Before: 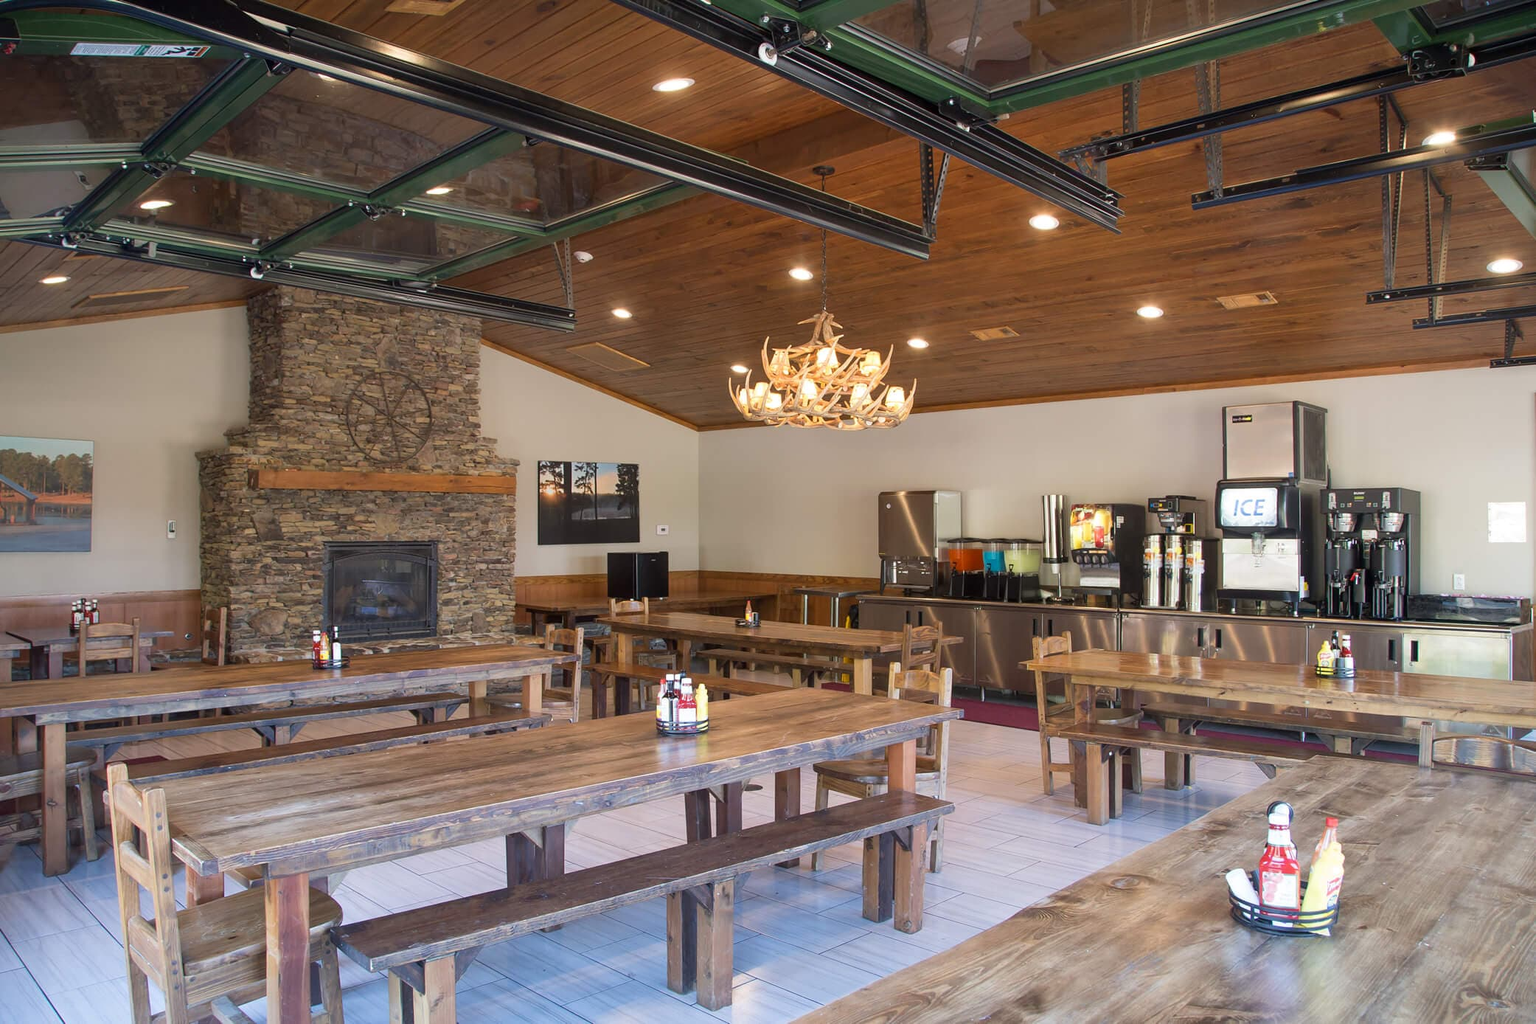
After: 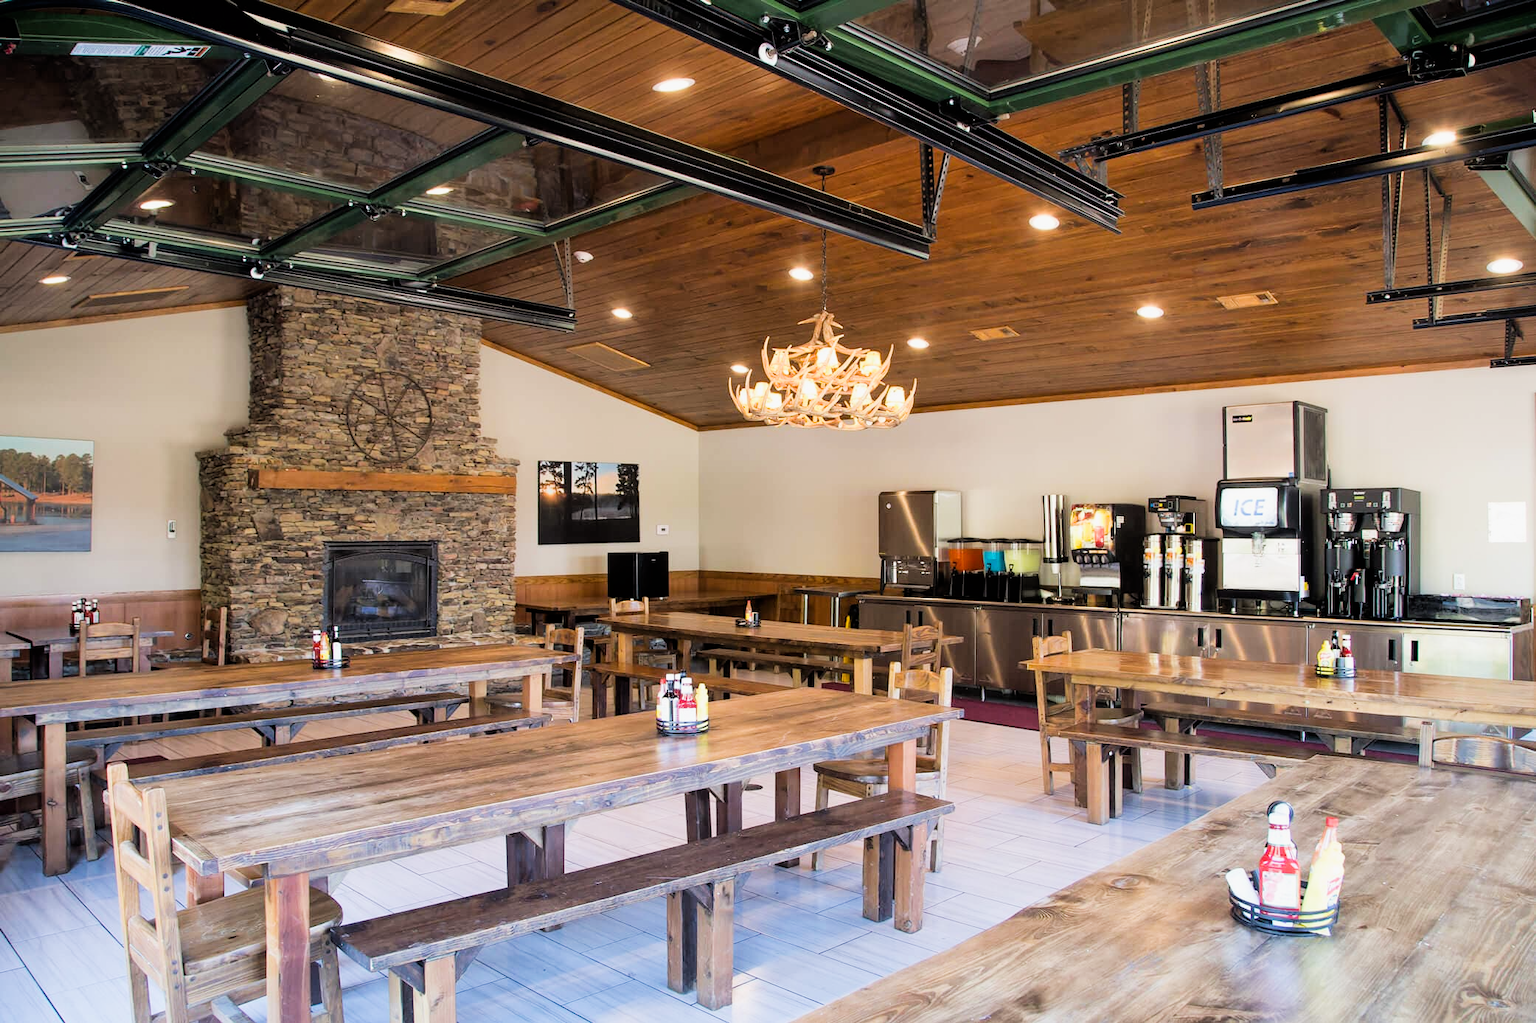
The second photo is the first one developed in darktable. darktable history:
filmic rgb: black relative exposure -5.08 EV, white relative exposure 3.95 EV, hardness 2.89, contrast 1.298, highlights saturation mix -29.71%
color balance rgb: perceptual saturation grading › global saturation 0.805%, perceptual brilliance grading › global brilliance 18.23%, global vibrance 20%
